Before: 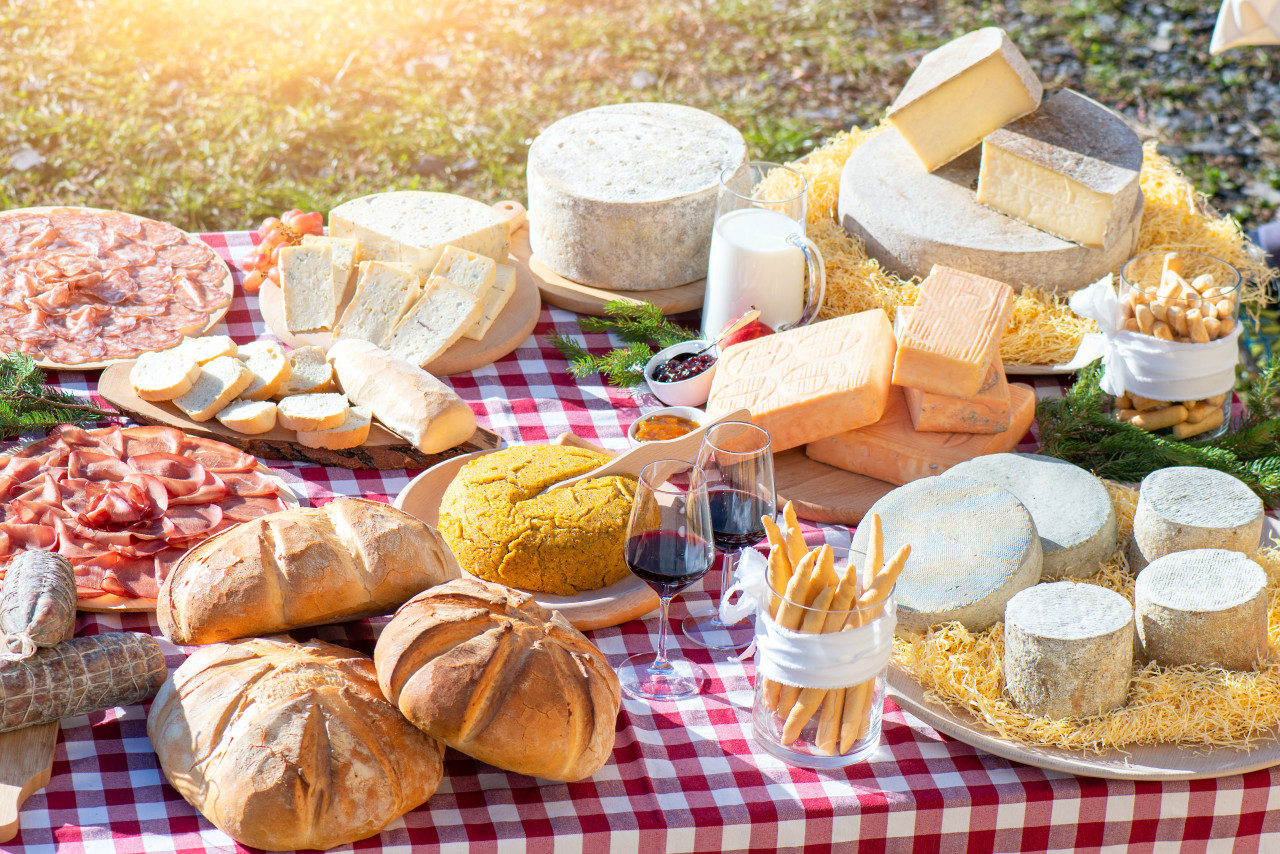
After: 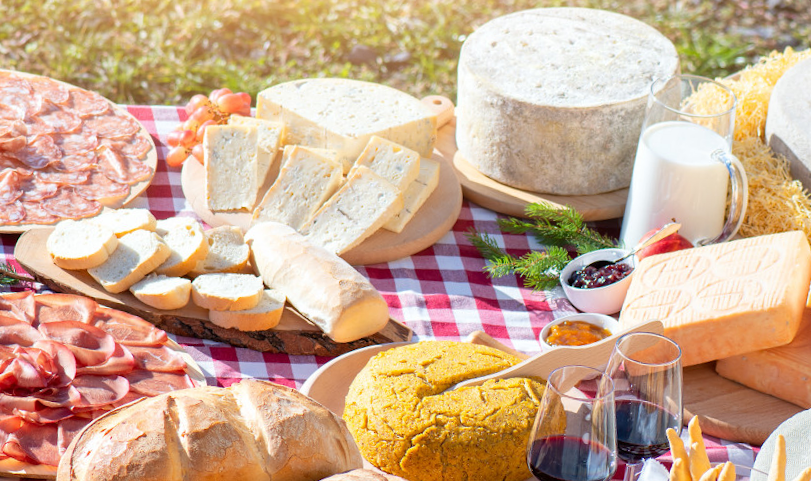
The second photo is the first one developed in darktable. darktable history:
crop and rotate: angle -4.24°, left 2.228%, top 7.057%, right 27.544%, bottom 30.422%
